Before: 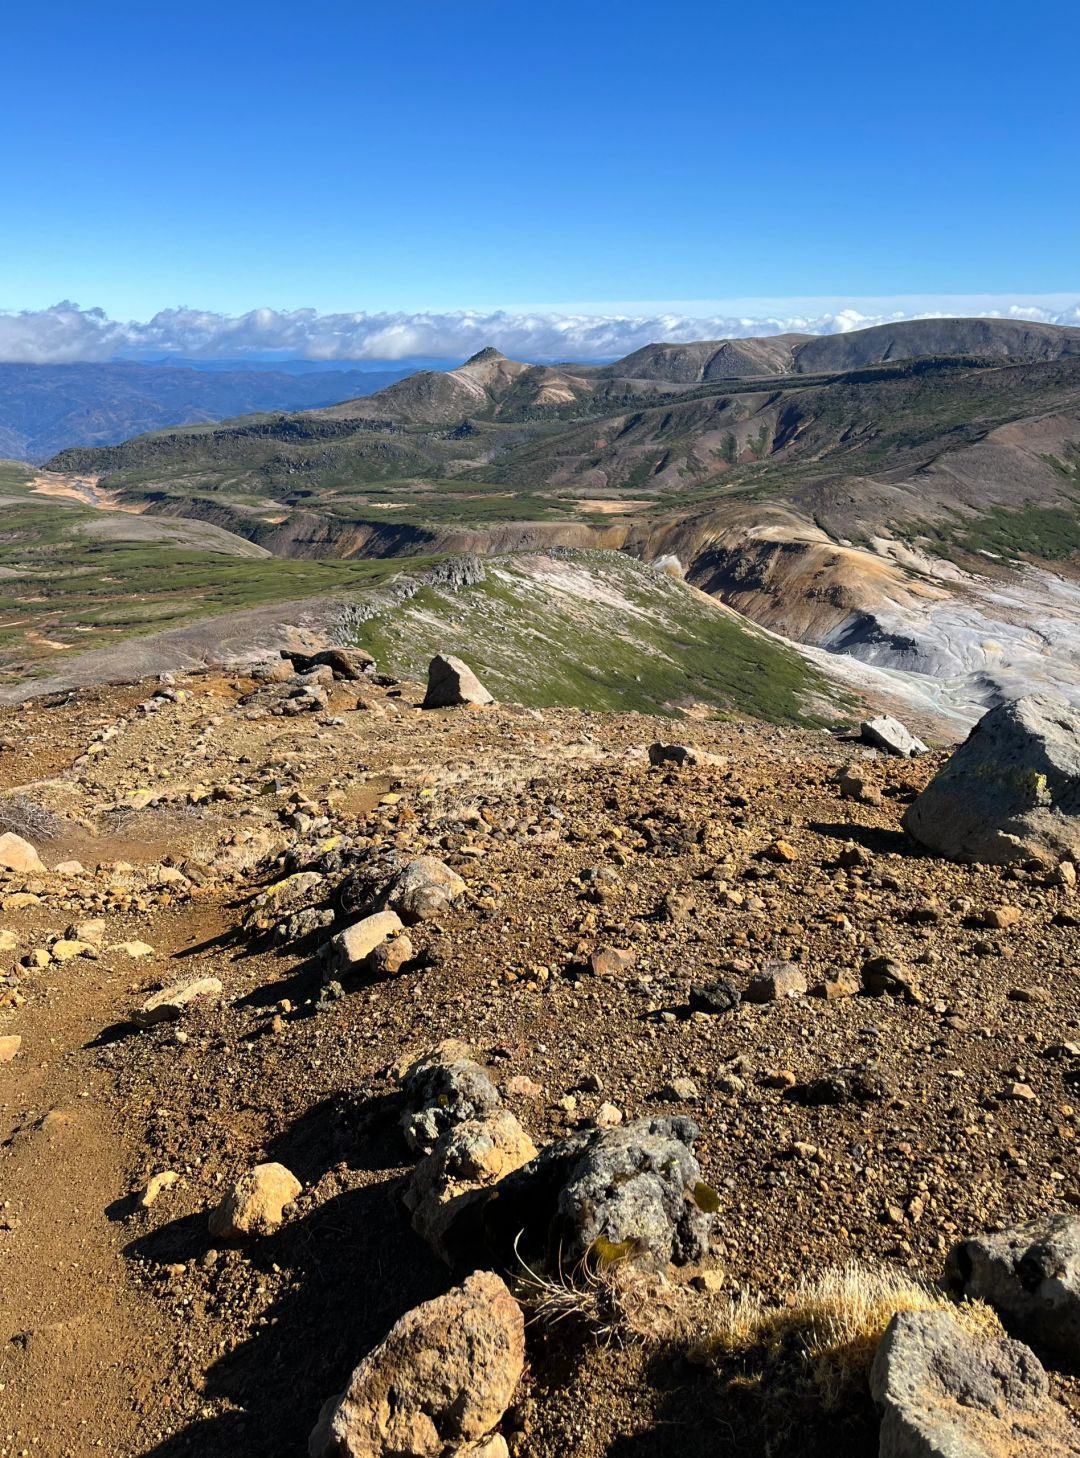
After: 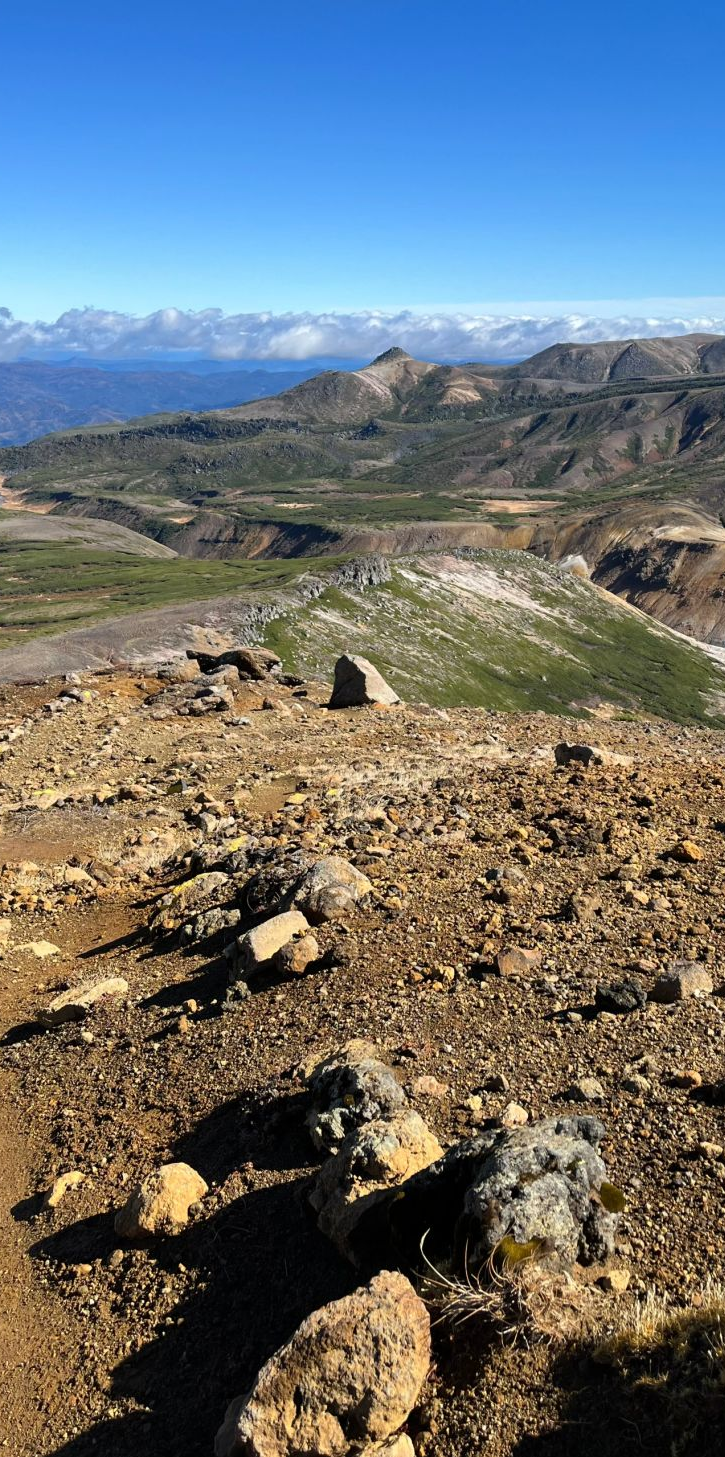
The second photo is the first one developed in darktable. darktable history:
crop and rotate: left 8.733%, right 24.048%
